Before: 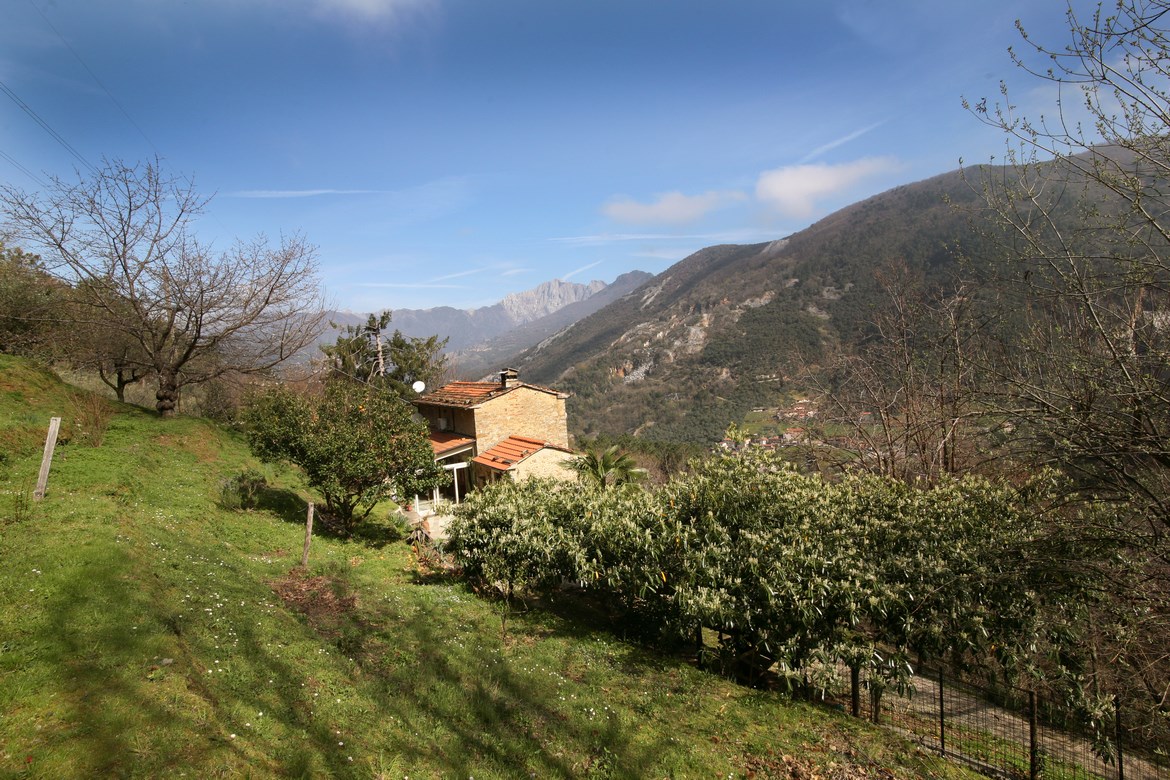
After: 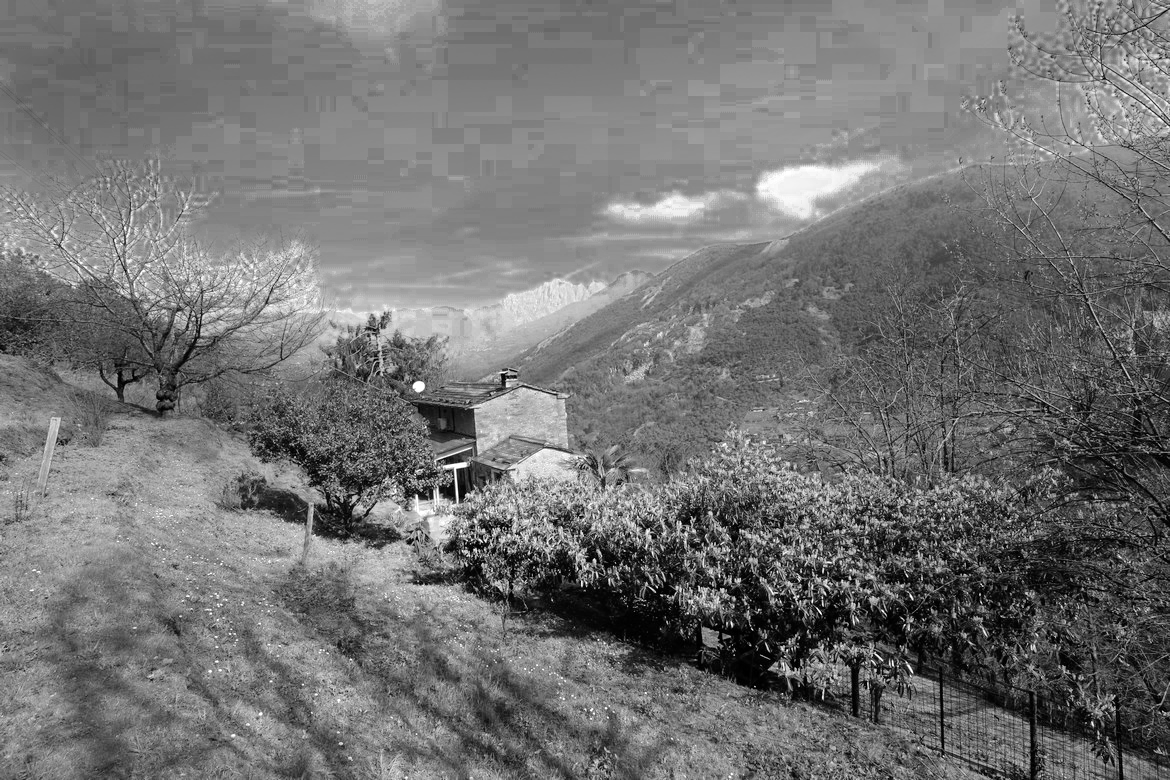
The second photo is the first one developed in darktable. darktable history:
tone curve: curves: ch0 [(0, 0) (0.068, 0.031) (0.175, 0.139) (0.32, 0.345) (0.495, 0.544) (0.748, 0.762) (0.993, 0.954)]; ch1 [(0, 0) (0.294, 0.184) (0.34, 0.303) (0.371, 0.344) (0.441, 0.408) (0.477, 0.474) (0.499, 0.5) (0.529, 0.523) (0.677, 0.762) (1, 1)]; ch2 [(0, 0) (0.431, 0.419) (0.495, 0.502) (0.524, 0.534) (0.557, 0.56) (0.634, 0.654) (0.728, 0.722) (1, 1)], color space Lab, independent channels, preserve colors none
exposure: black level correction 0.001, exposure 0.5 EV, compensate exposure bias true, compensate highlight preservation false
shadows and highlights: shadows 25, highlights -25
color zones: curves: ch0 [(0.002, 0.589) (0.107, 0.484) (0.146, 0.249) (0.217, 0.352) (0.309, 0.525) (0.39, 0.404) (0.455, 0.169) (0.597, 0.055) (0.724, 0.212) (0.775, 0.691) (0.869, 0.571) (1, 0.587)]; ch1 [(0, 0) (0.143, 0) (0.286, 0) (0.429, 0) (0.571, 0) (0.714, 0) (0.857, 0)]
